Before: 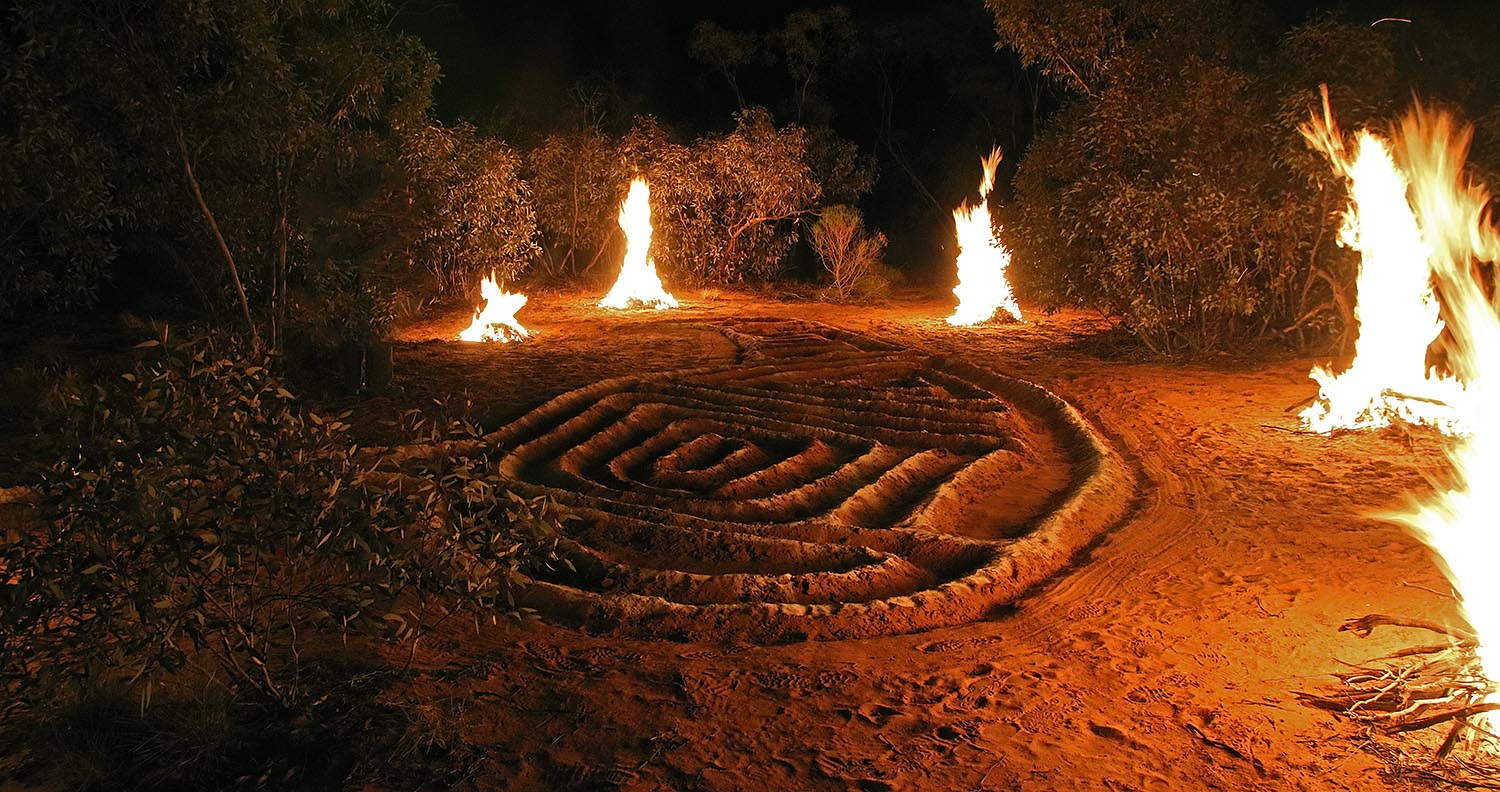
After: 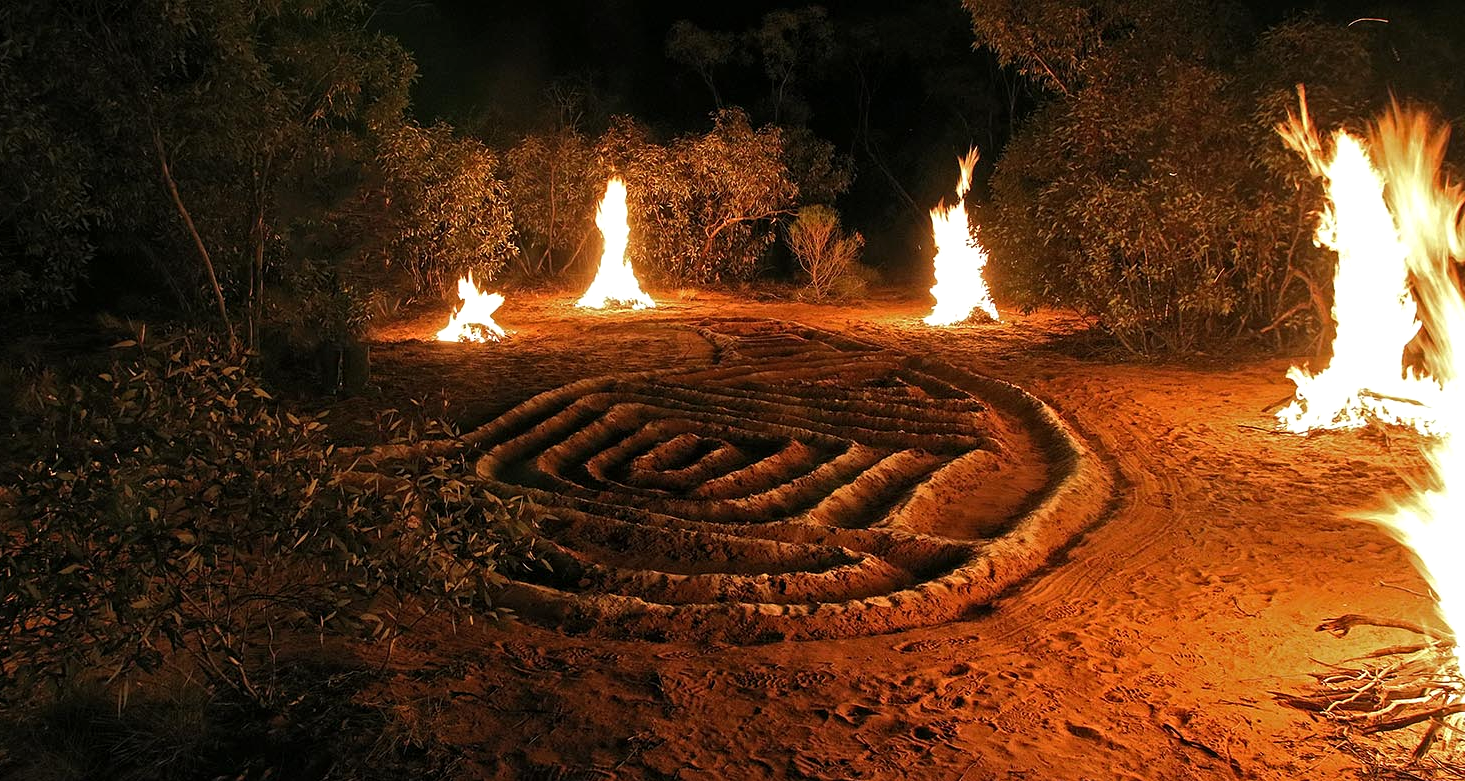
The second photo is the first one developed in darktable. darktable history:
local contrast: highlights 107%, shadows 102%, detail 119%, midtone range 0.2
crop and rotate: left 1.608%, right 0.663%, bottom 1.334%
